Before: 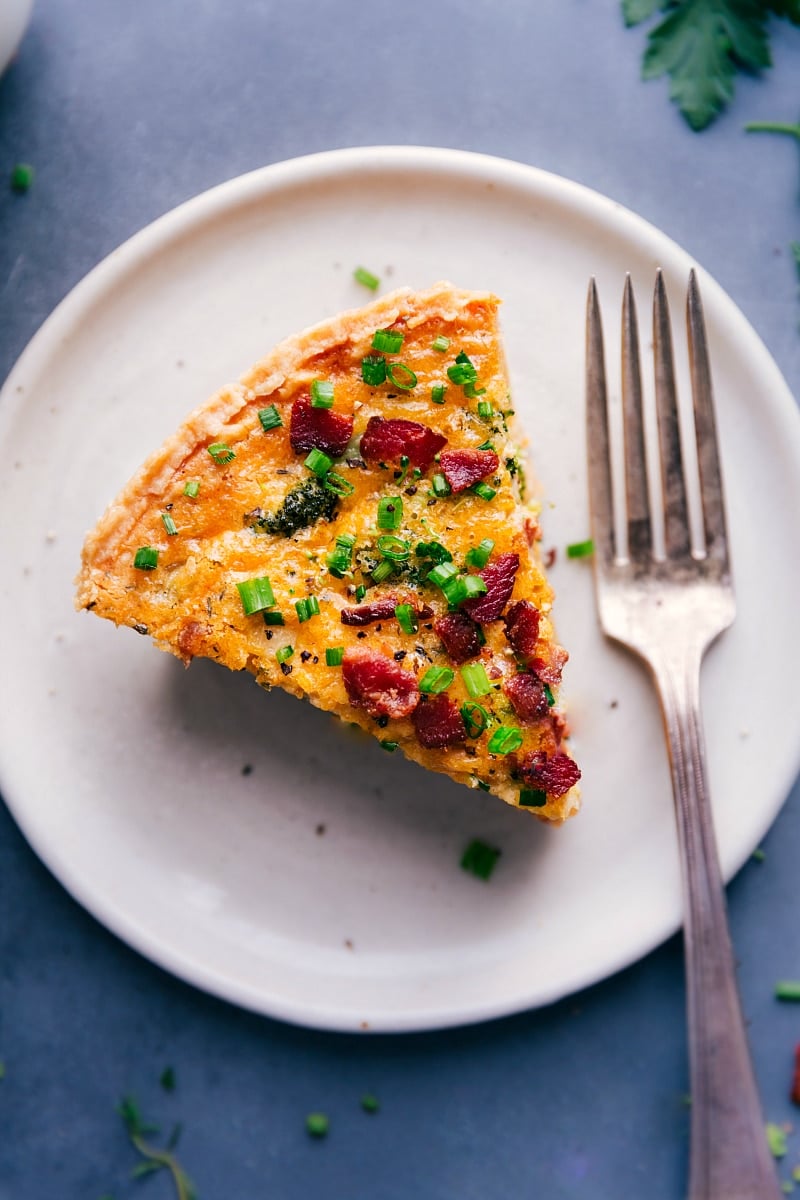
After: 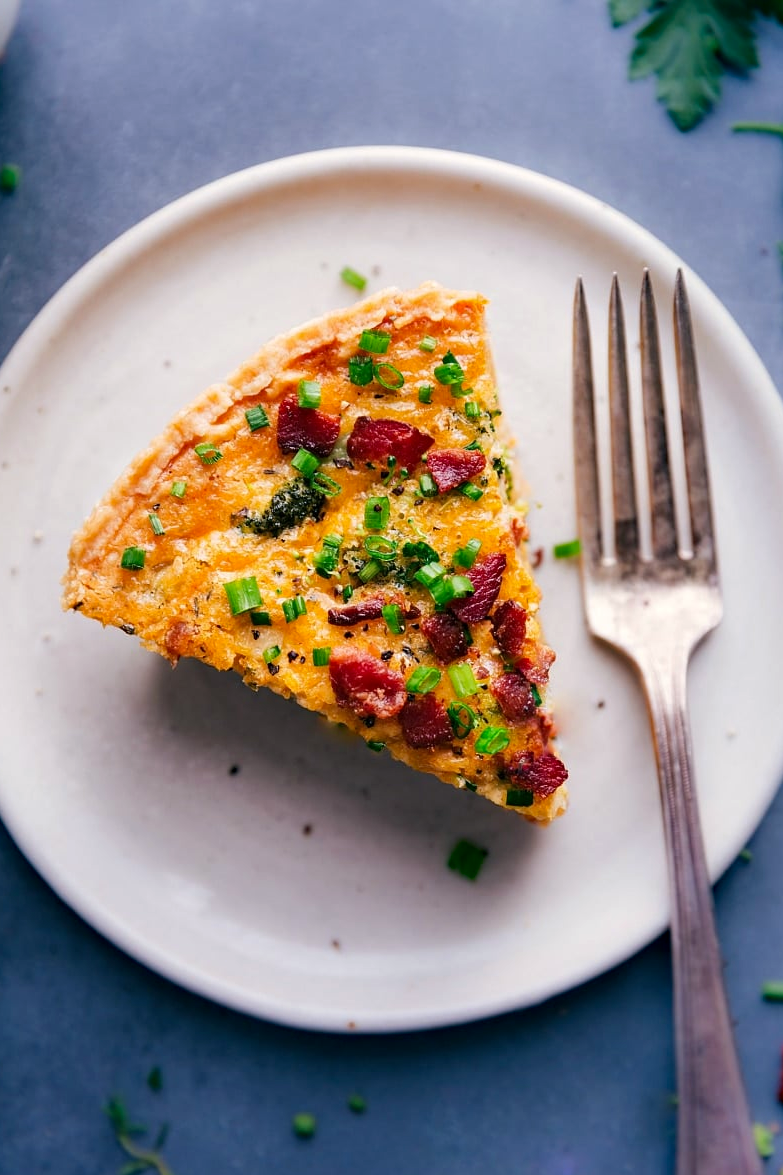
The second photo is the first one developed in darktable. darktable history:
haze removal: on, module defaults
crop: left 1.743%, right 0.268%, bottom 2.011%
